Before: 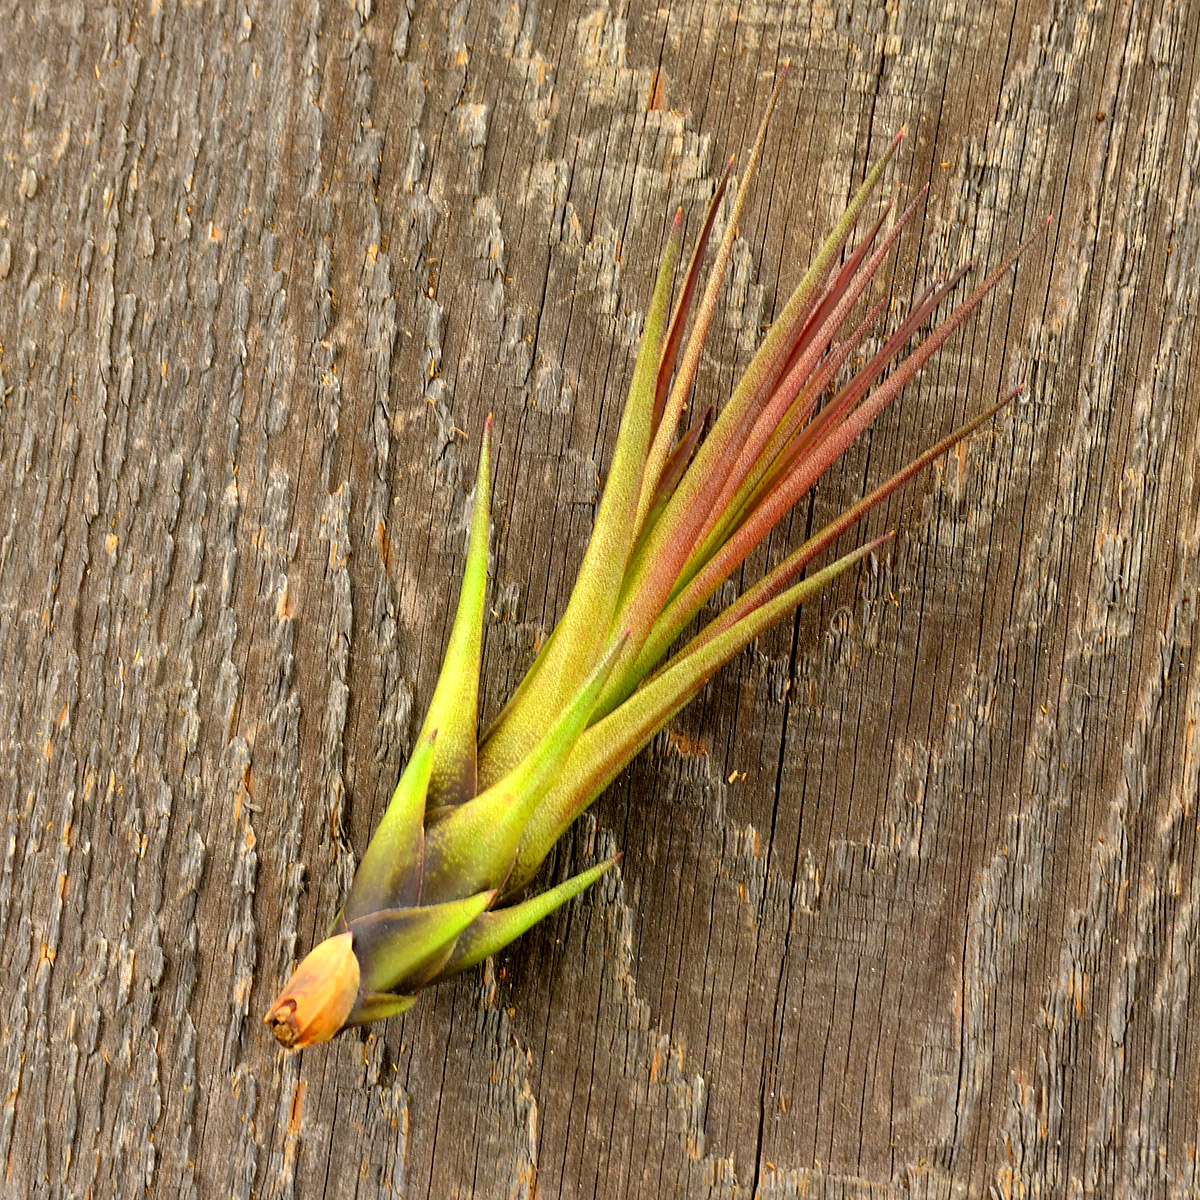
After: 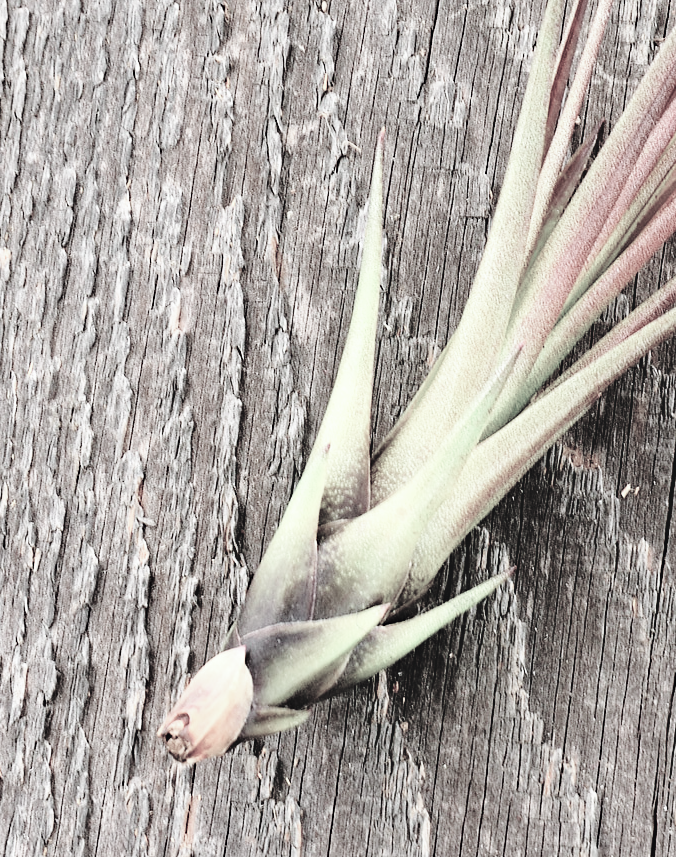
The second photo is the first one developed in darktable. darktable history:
color calibration: x 0.37, y 0.382, temperature 4313.32 K
exposure: black level correction -0.014, exposure -0.193 EV, compensate highlight preservation false
color contrast: green-magenta contrast 0.3, blue-yellow contrast 0.15
crop: left 8.966%, top 23.852%, right 34.699%, bottom 4.703%
tone curve: curves: ch0 [(0, 0) (0.004, 0.001) (0.133, 0.112) (0.325, 0.362) (0.832, 0.893) (1, 1)], color space Lab, linked channels, preserve colors none
base curve: curves: ch0 [(0, 0) (0.028, 0.03) (0.121, 0.232) (0.46, 0.748) (0.859, 0.968) (1, 1)], preserve colors none
haze removal: strength 0.29, distance 0.25, compatibility mode true, adaptive false
